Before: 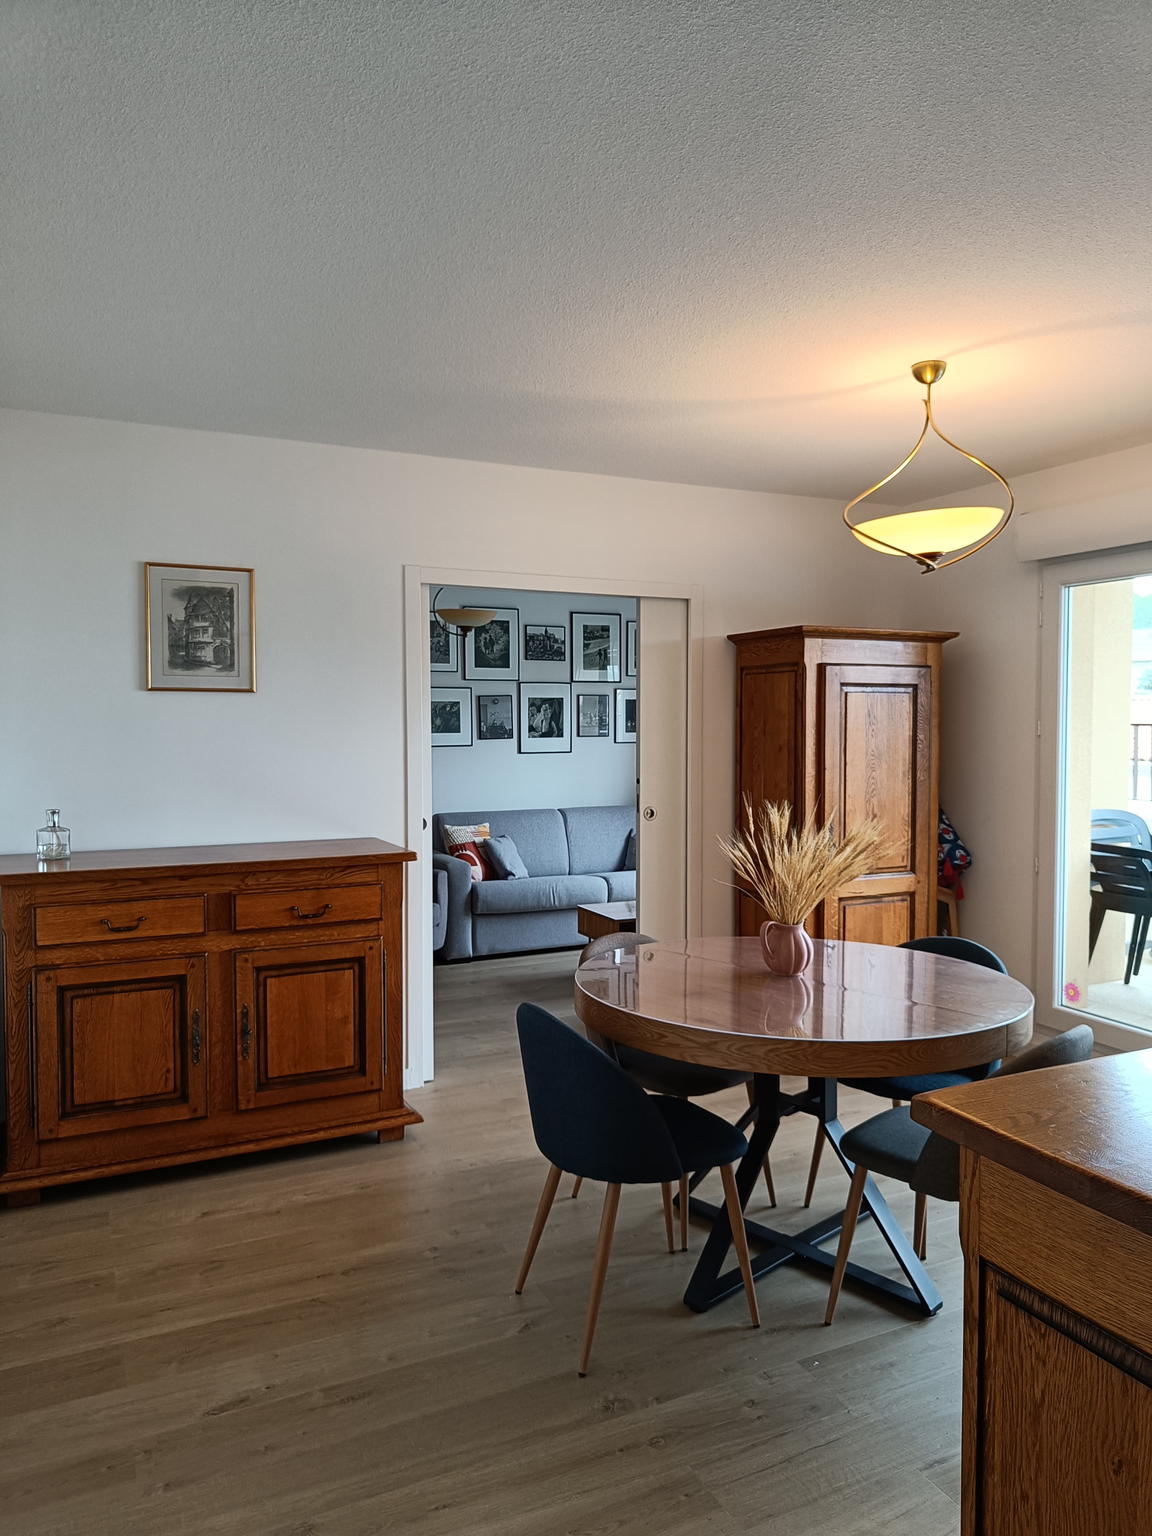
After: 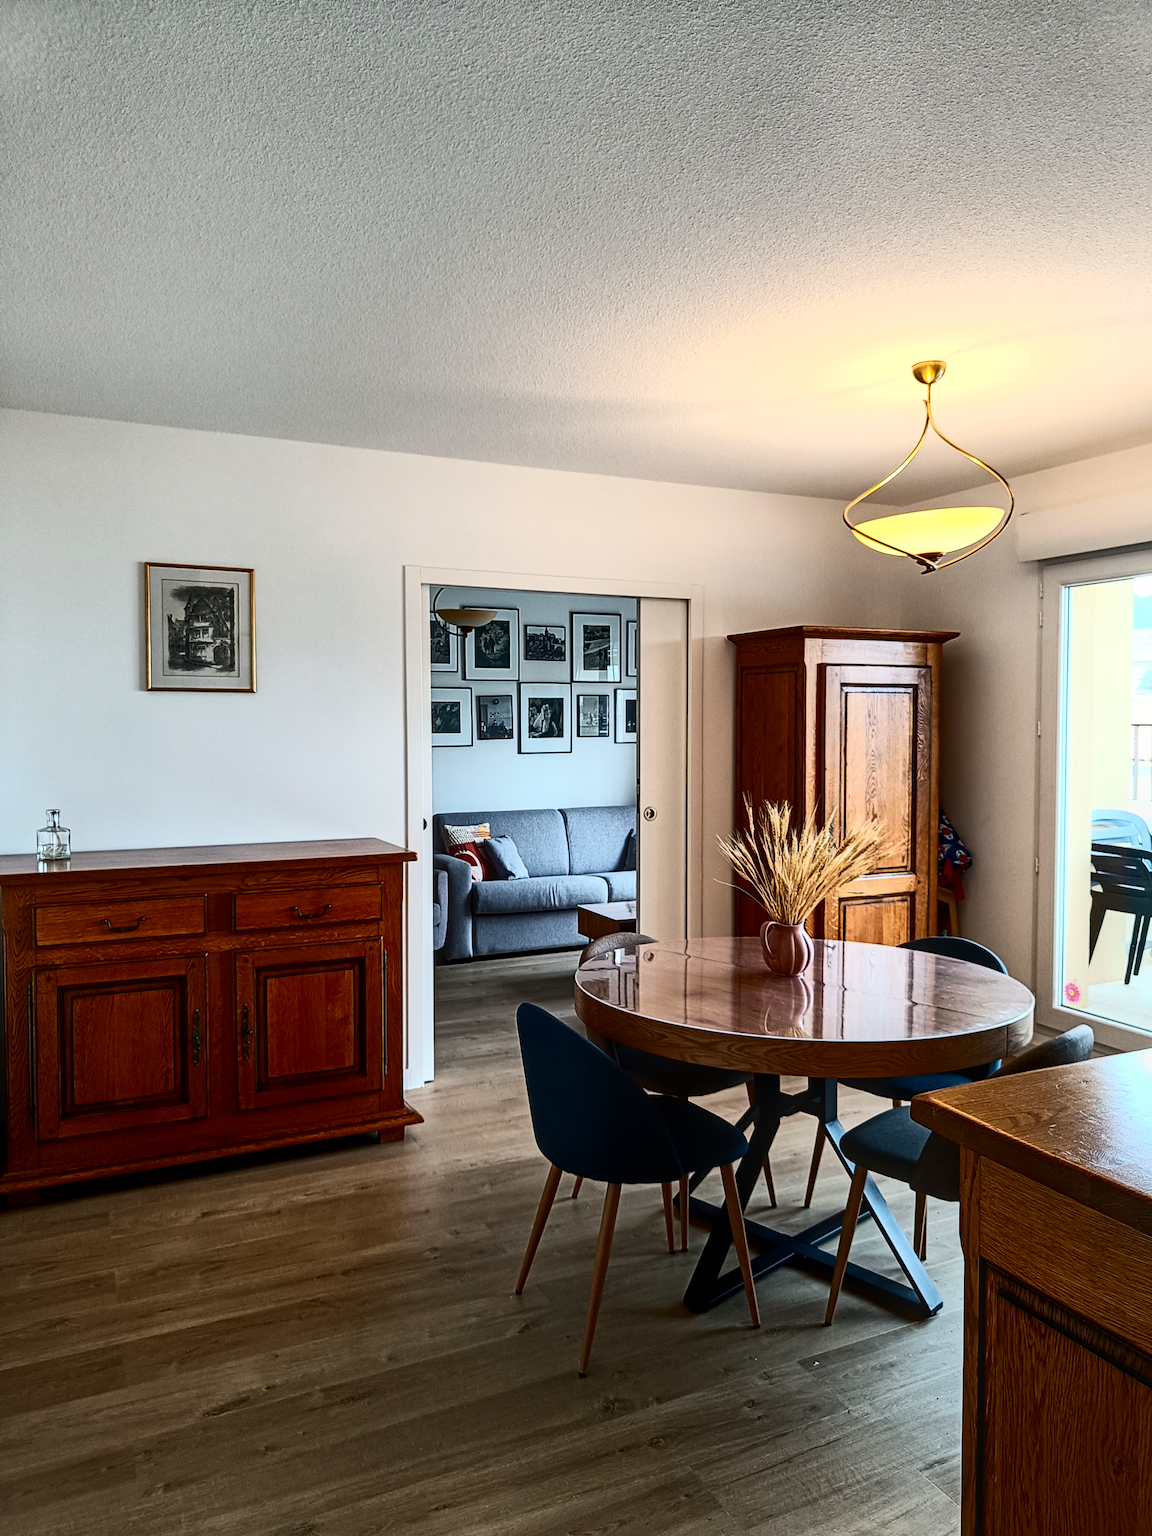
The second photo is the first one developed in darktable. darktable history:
contrast brightness saturation: contrast 0.396, brightness 0.041, saturation 0.25
local contrast: on, module defaults
